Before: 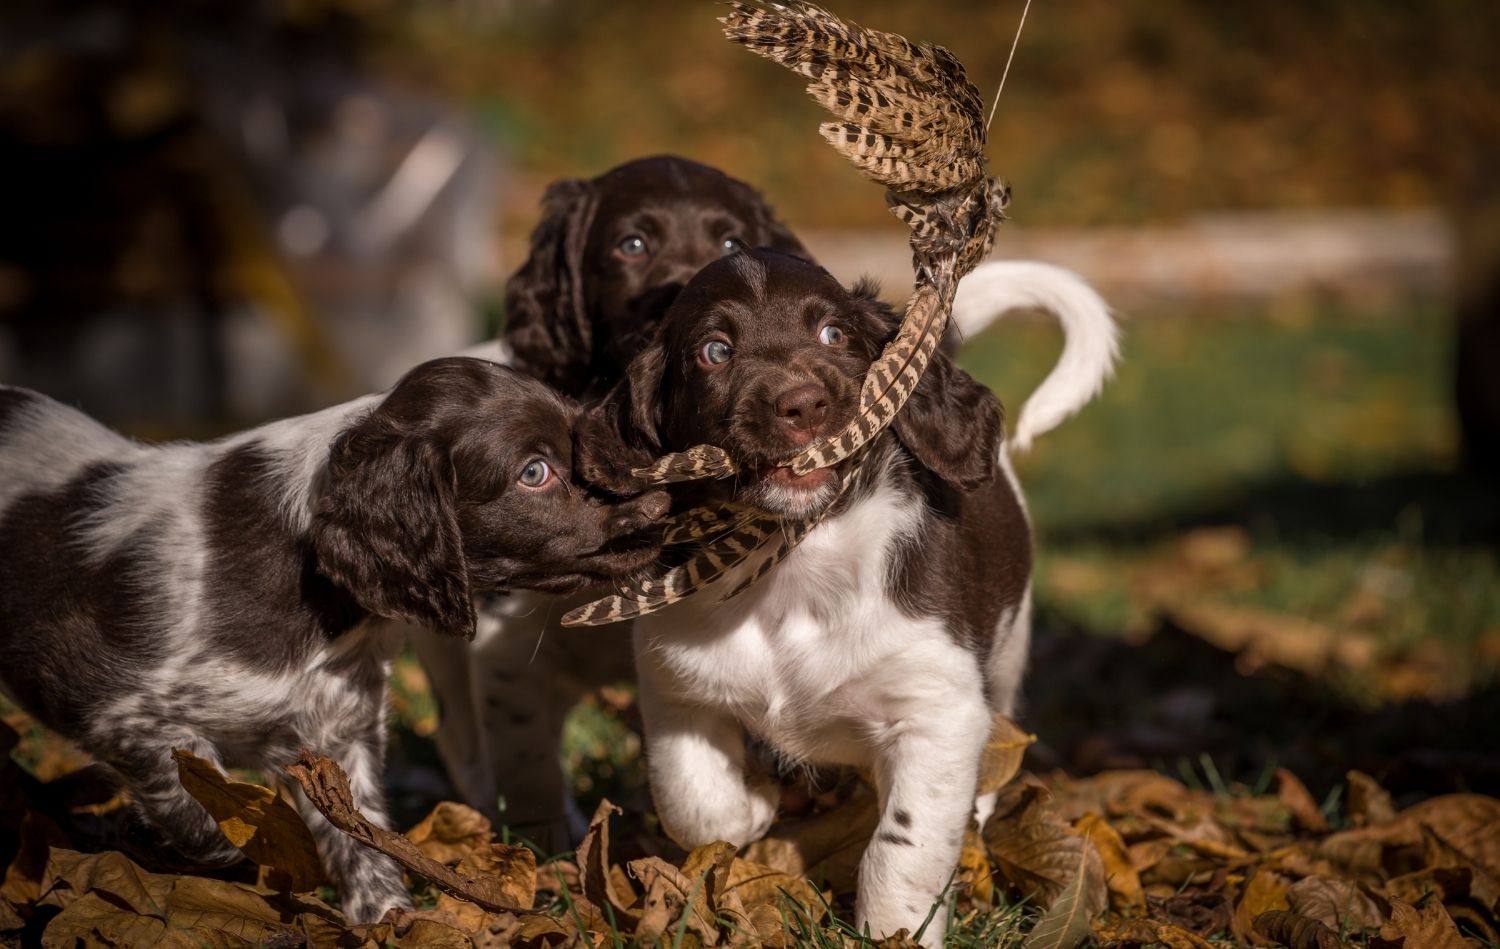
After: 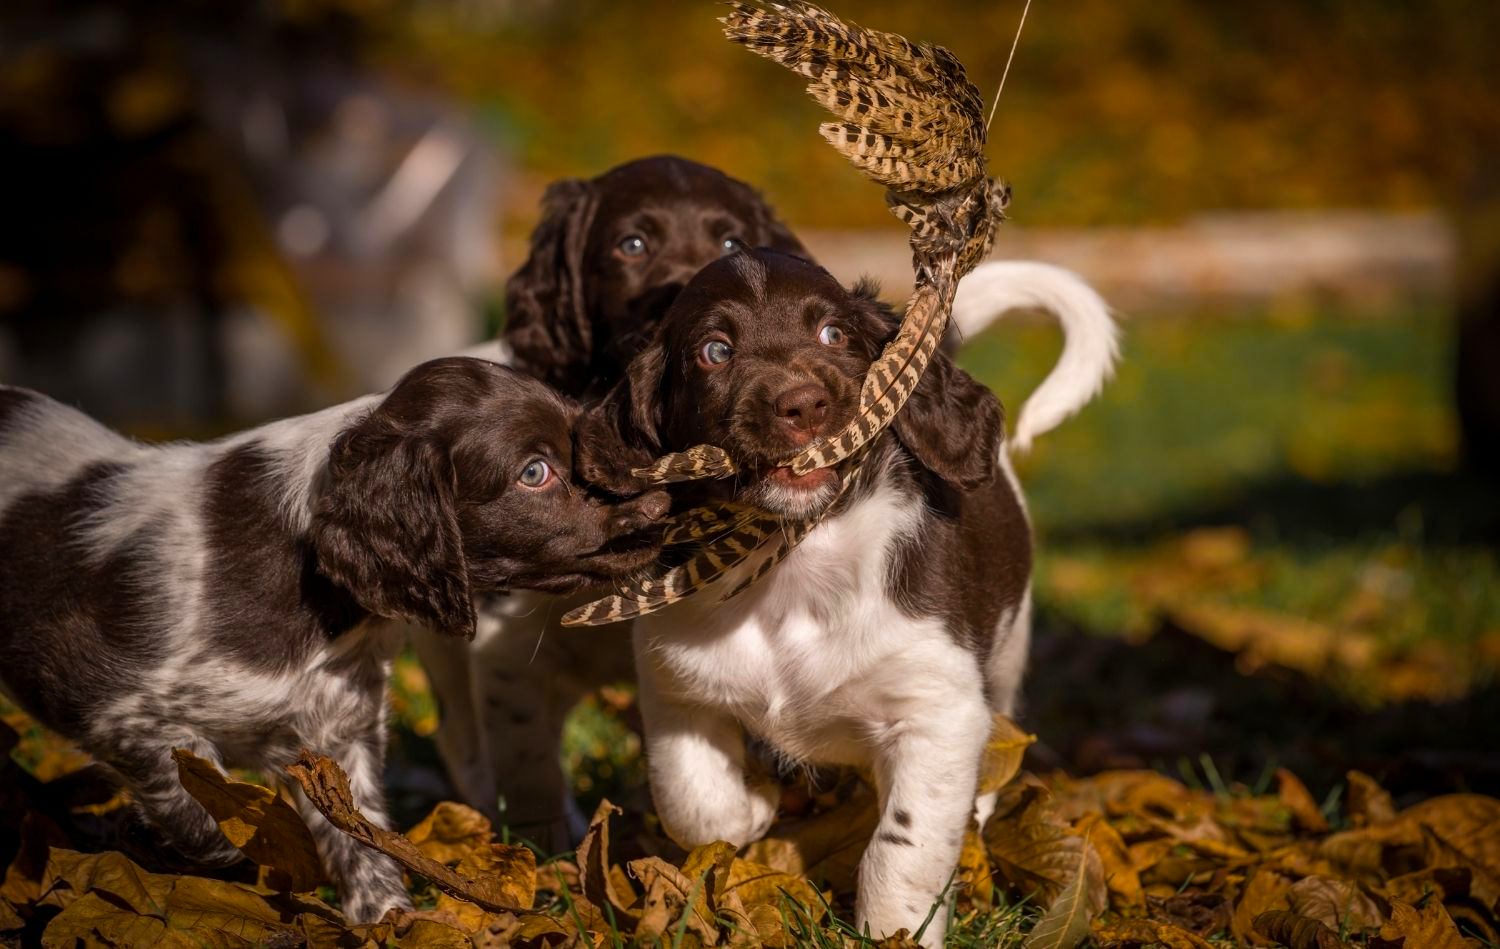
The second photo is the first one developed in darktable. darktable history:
color balance rgb: perceptual saturation grading › global saturation 19.556%, global vibrance 23.391%
